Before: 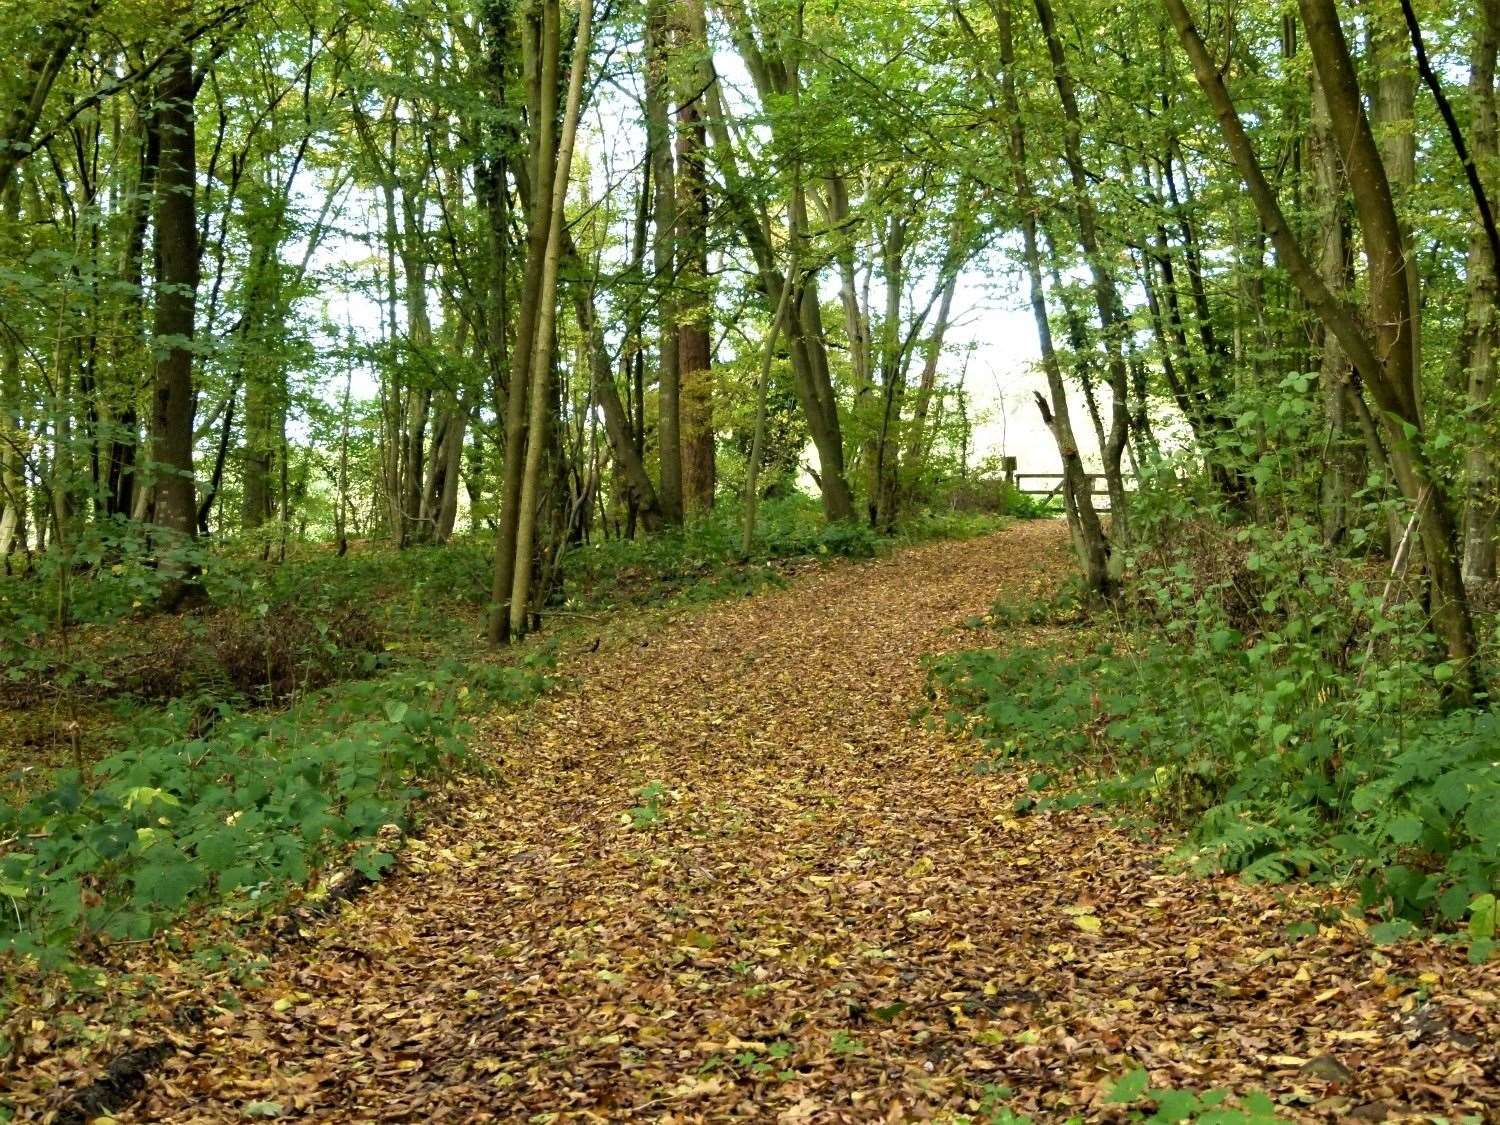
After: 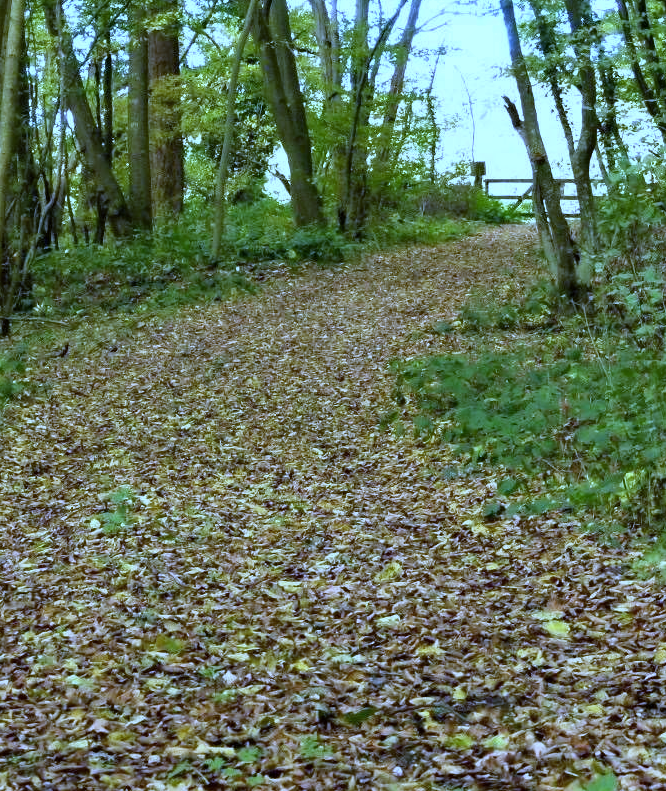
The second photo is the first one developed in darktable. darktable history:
crop: left 35.432%, top 26.233%, right 20.145%, bottom 3.432%
white balance: red 0.766, blue 1.537
color balance rgb: global vibrance 1%, saturation formula JzAzBz (2021)
shadows and highlights: white point adjustment 0.05, highlights color adjustment 55.9%, soften with gaussian
